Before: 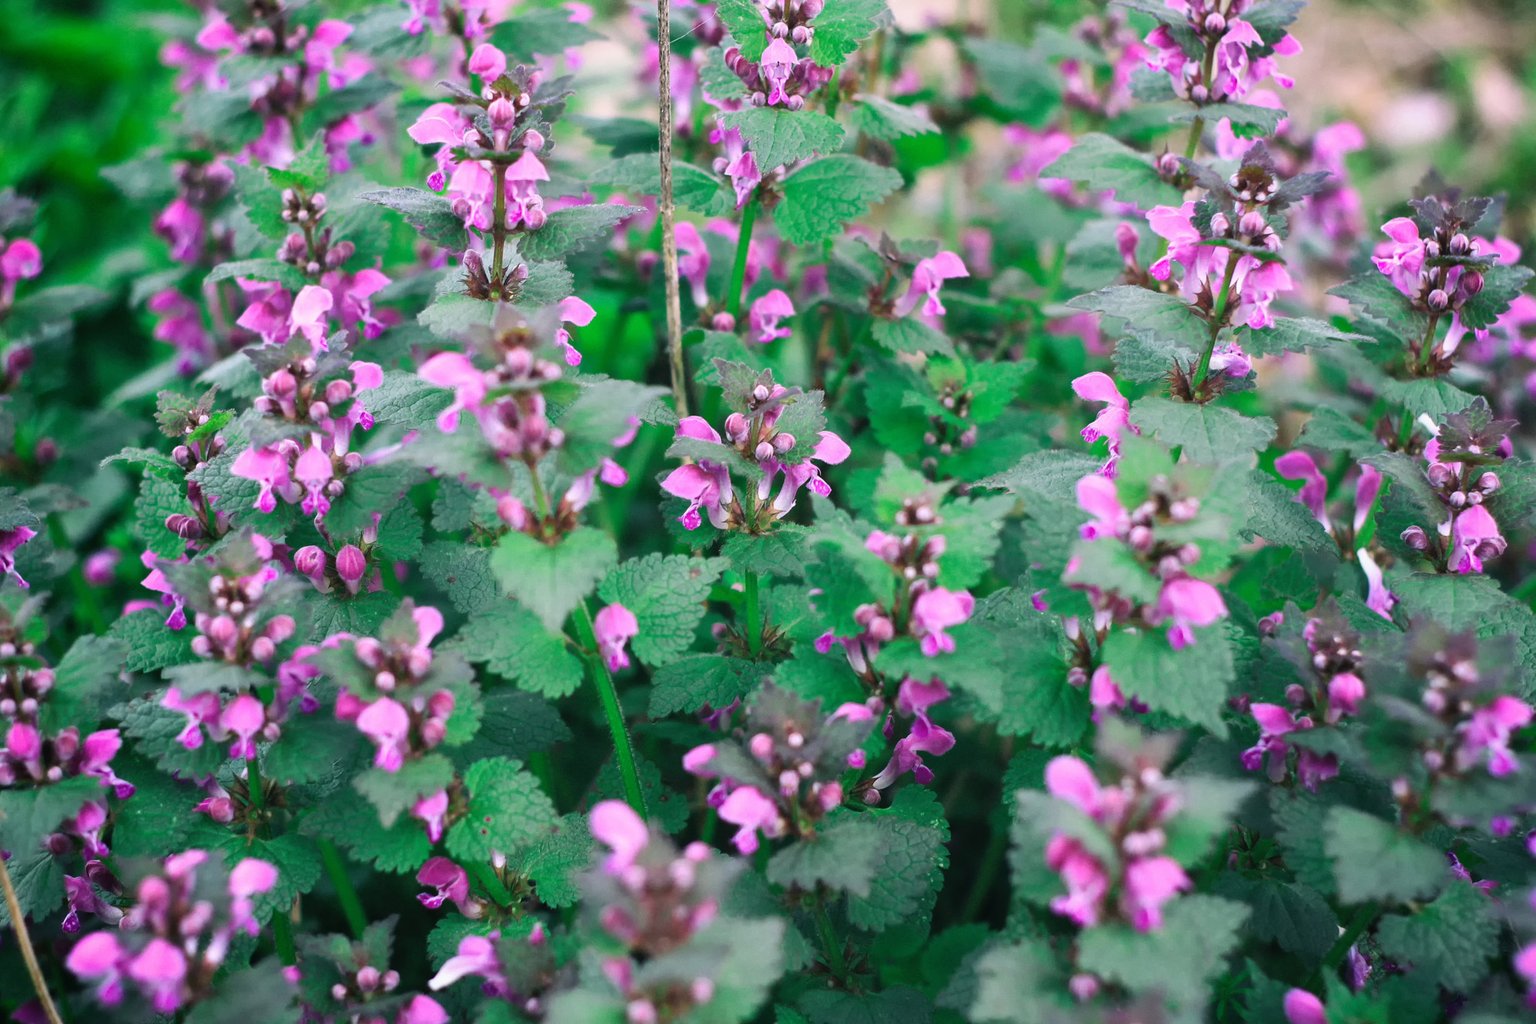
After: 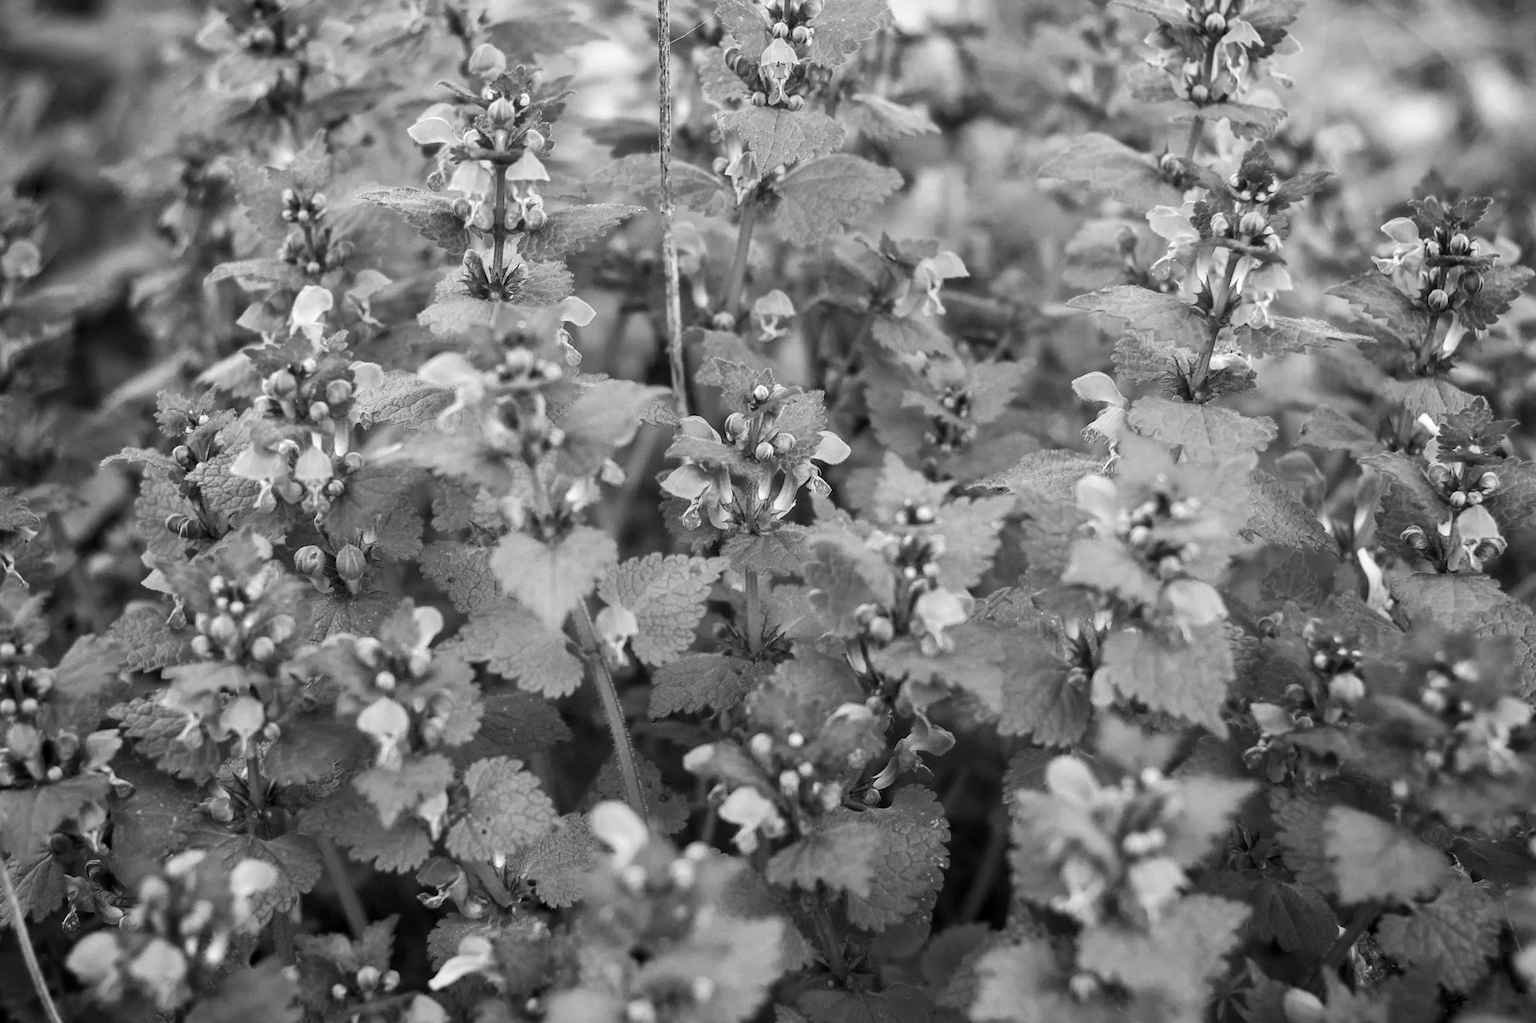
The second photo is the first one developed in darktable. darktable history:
local contrast: on, module defaults
color zones: curves: ch1 [(0, -0.394) (0.143, -0.394) (0.286, -0.394) (0.429, -0.392) (0.571, -0.391) (0.714, -0.391) (0.857, -0.391) (1, -0.394)]
color correction: highlights a* 10.71, highlights b* 30.7, shadows a* 2.79, shadows b* 17.8, saturation 1.75
